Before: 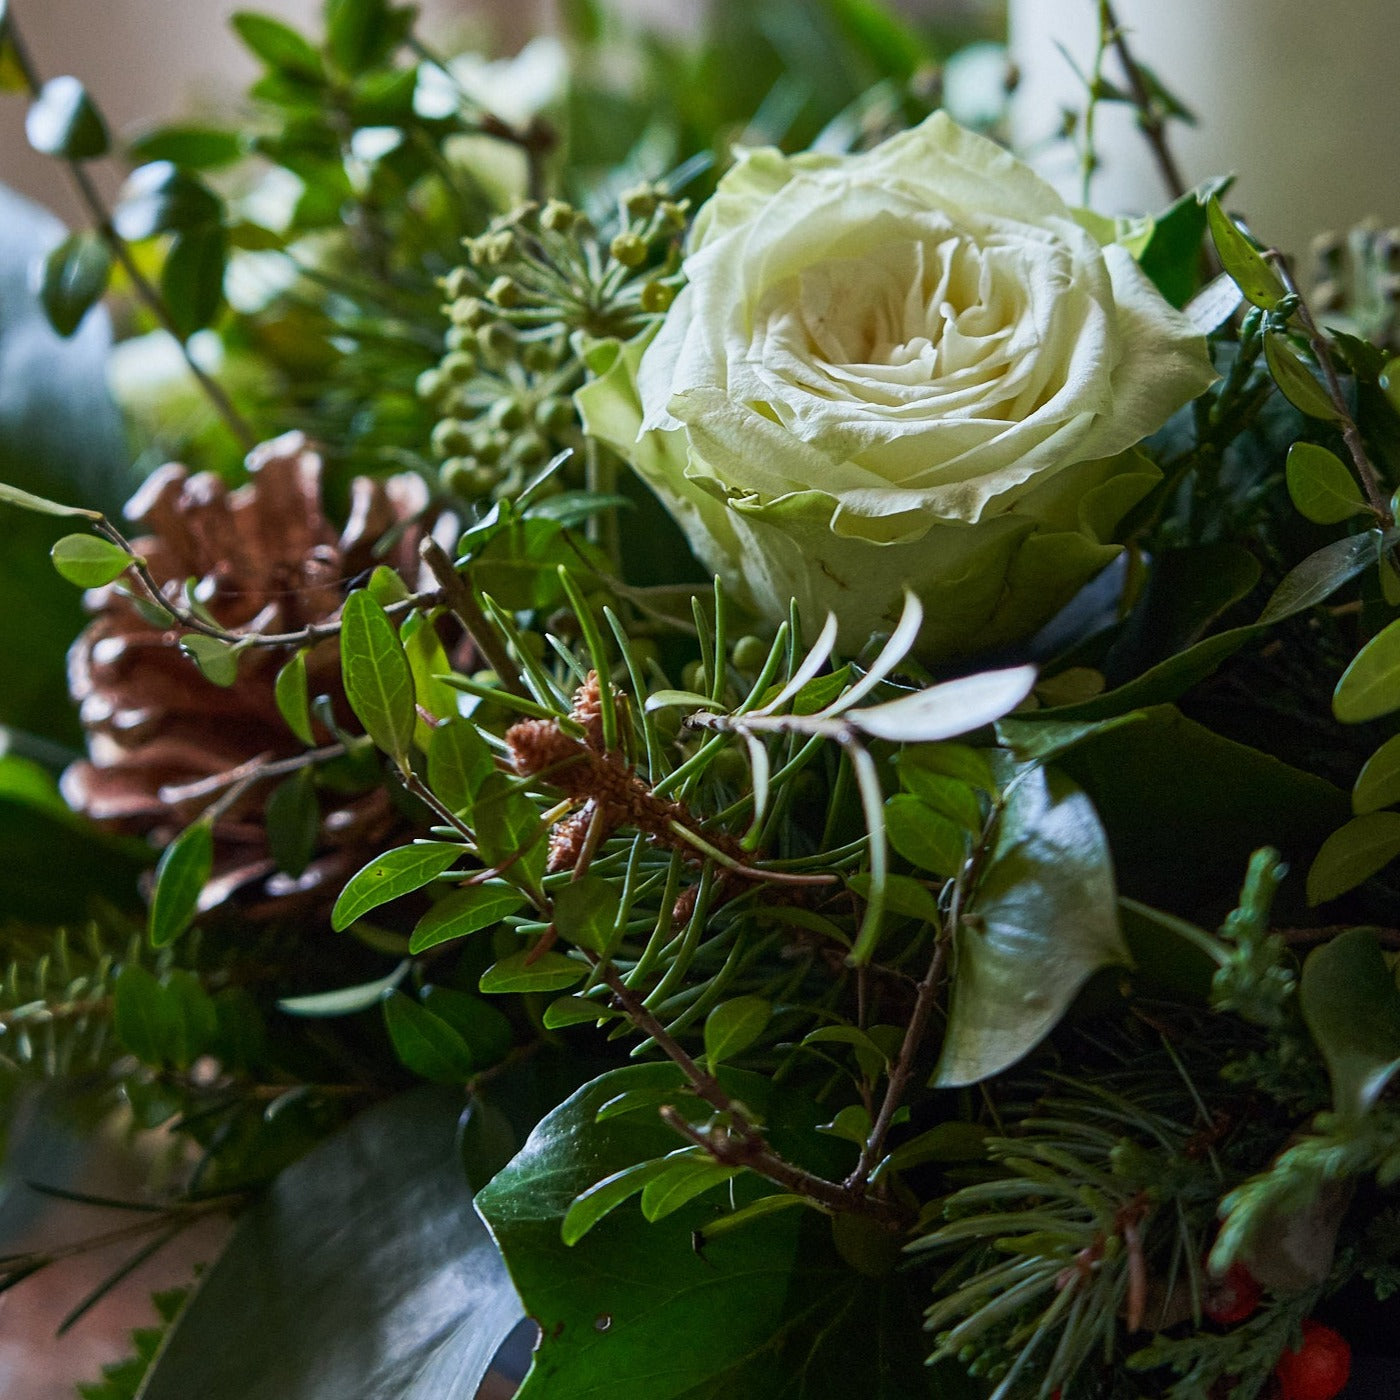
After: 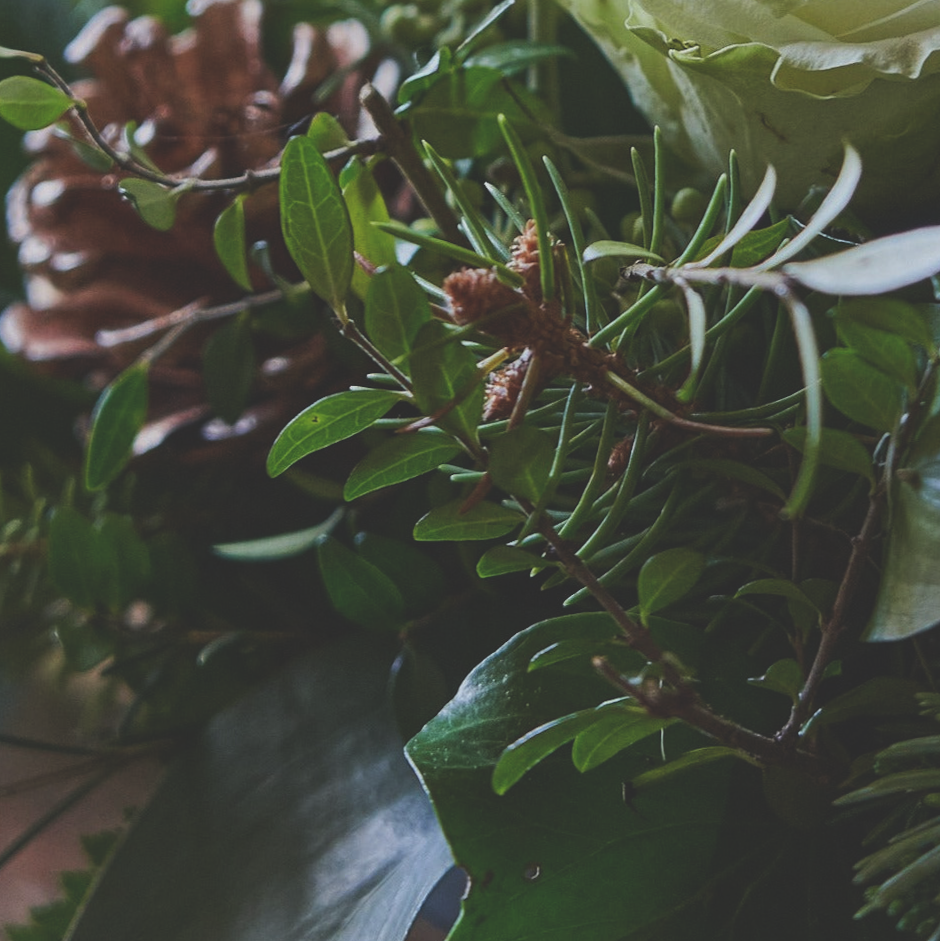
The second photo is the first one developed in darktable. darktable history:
exposure: black level correction -0.036, exposure -0.497 EV, compensate highlight preservation false
crop and rotate: angle -0.82°, left 3.85%, top 31.828%, right 27.992%
